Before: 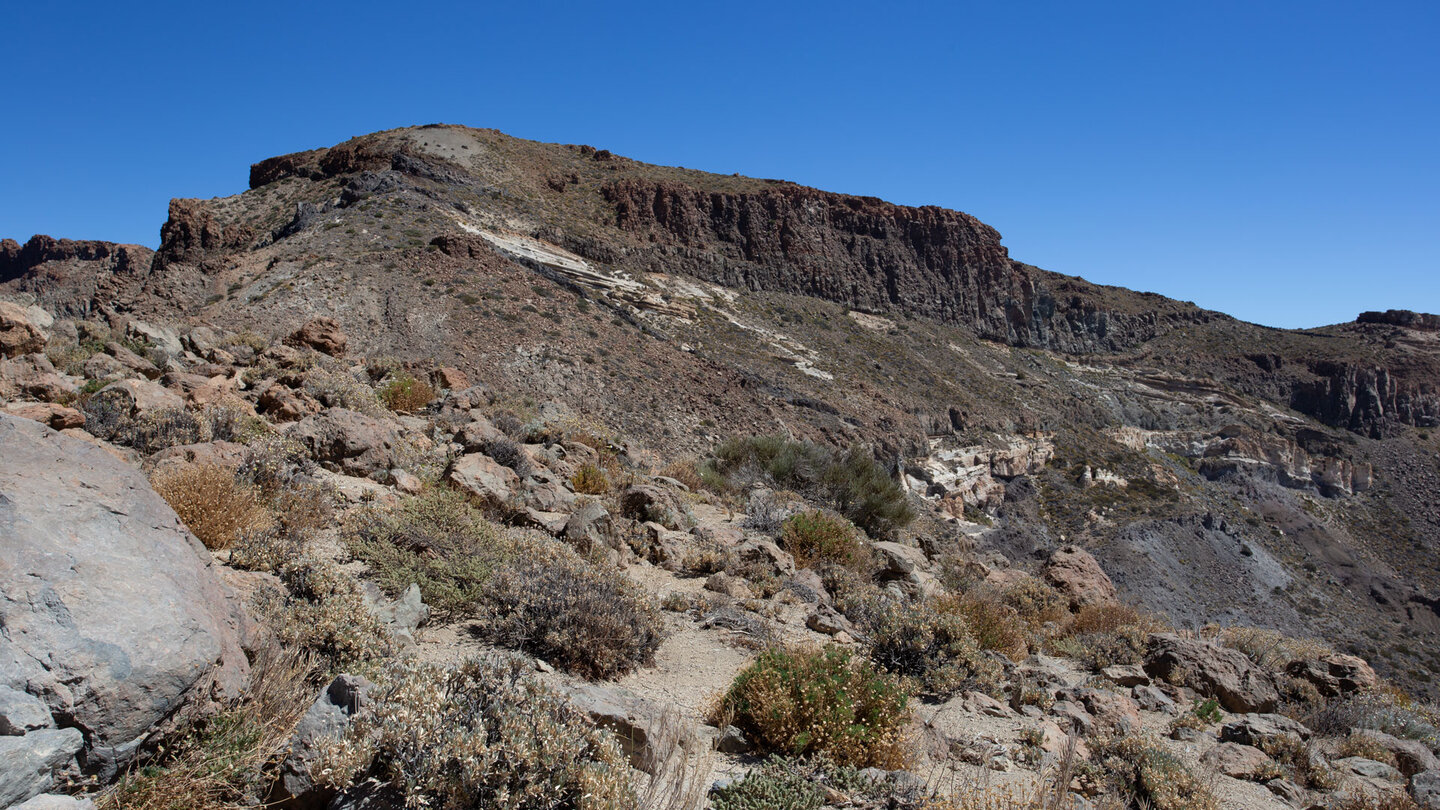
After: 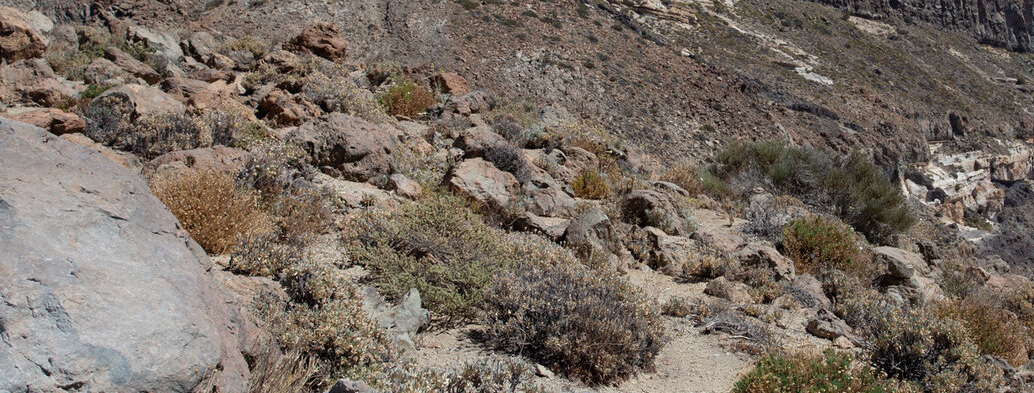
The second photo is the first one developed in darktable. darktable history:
crop: top 36.446%, right 28.148%, bottom 14.997%
